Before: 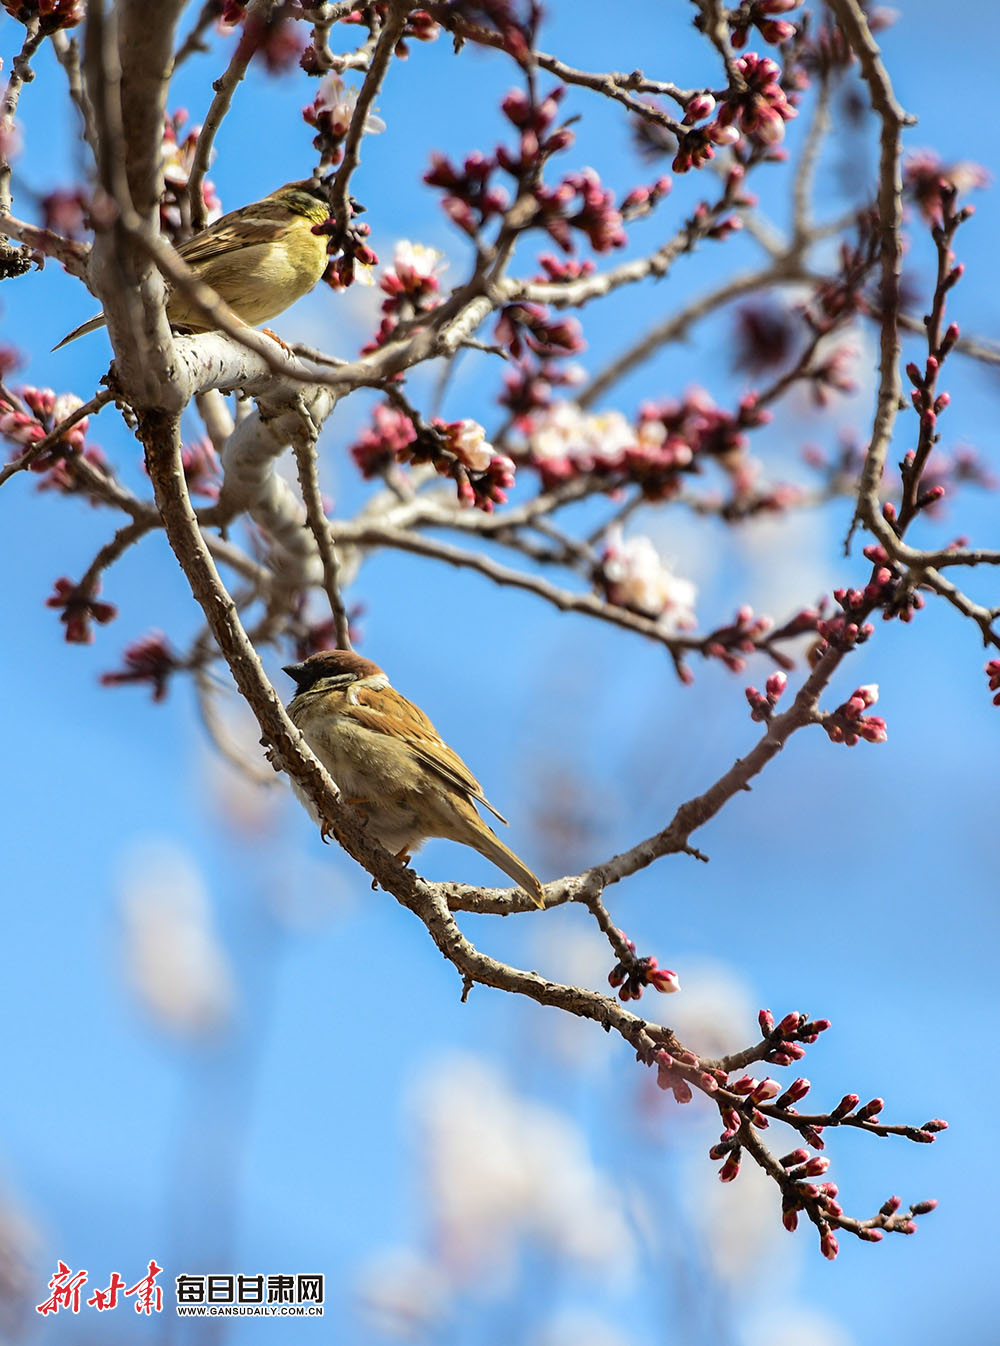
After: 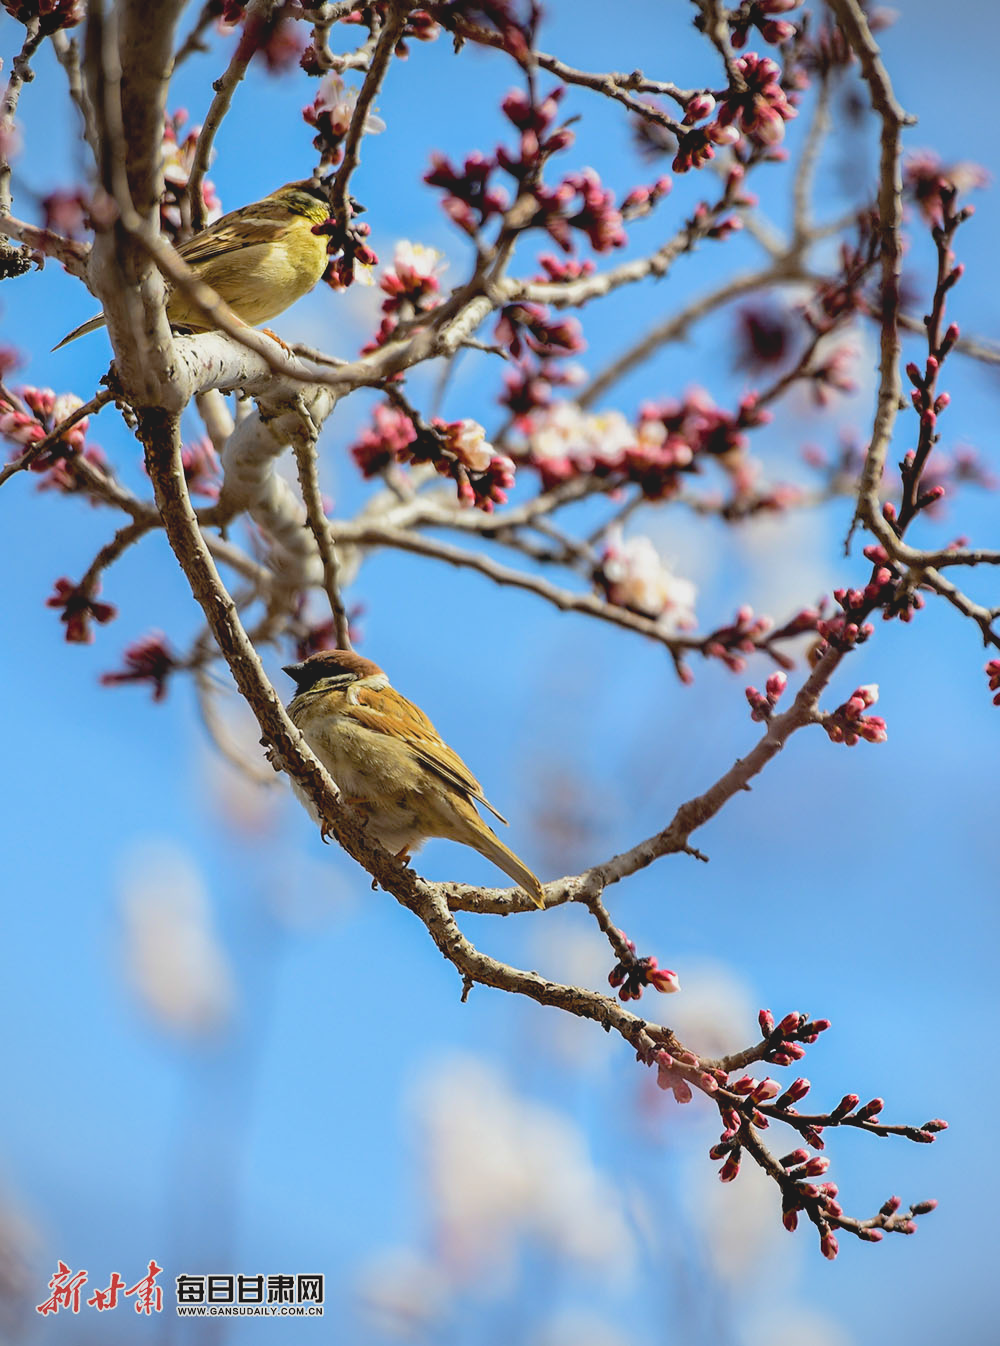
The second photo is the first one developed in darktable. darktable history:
color balance rgb: perceptual saturation grading › global saturation 6.902%, perceptual saturation grading › shadows 3.661%, global vibrance 20%
contrast brightness saturation: contrast -0.158, brightness 0.041, saturation -0.123
vignetting: fall-off radius 92.82%
exposure: black level correction 0.01, exposure 0.015 EV, compensate highlight preservation false
